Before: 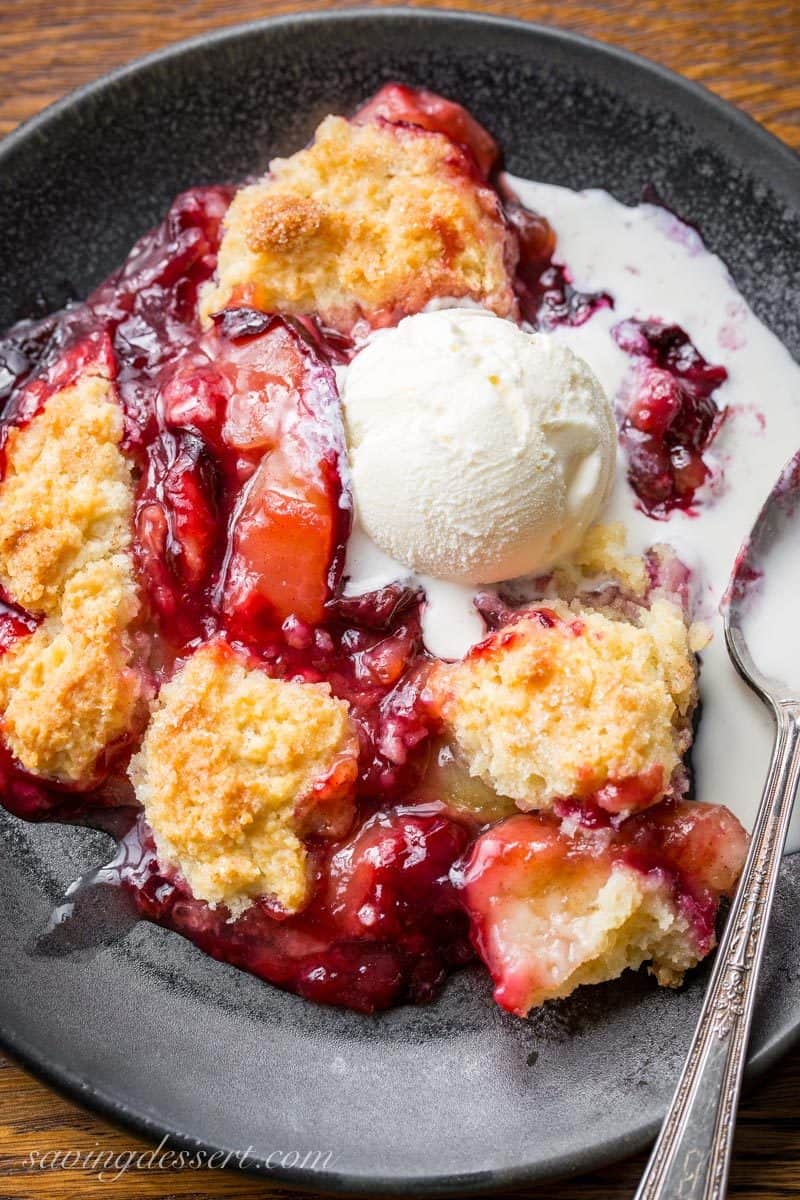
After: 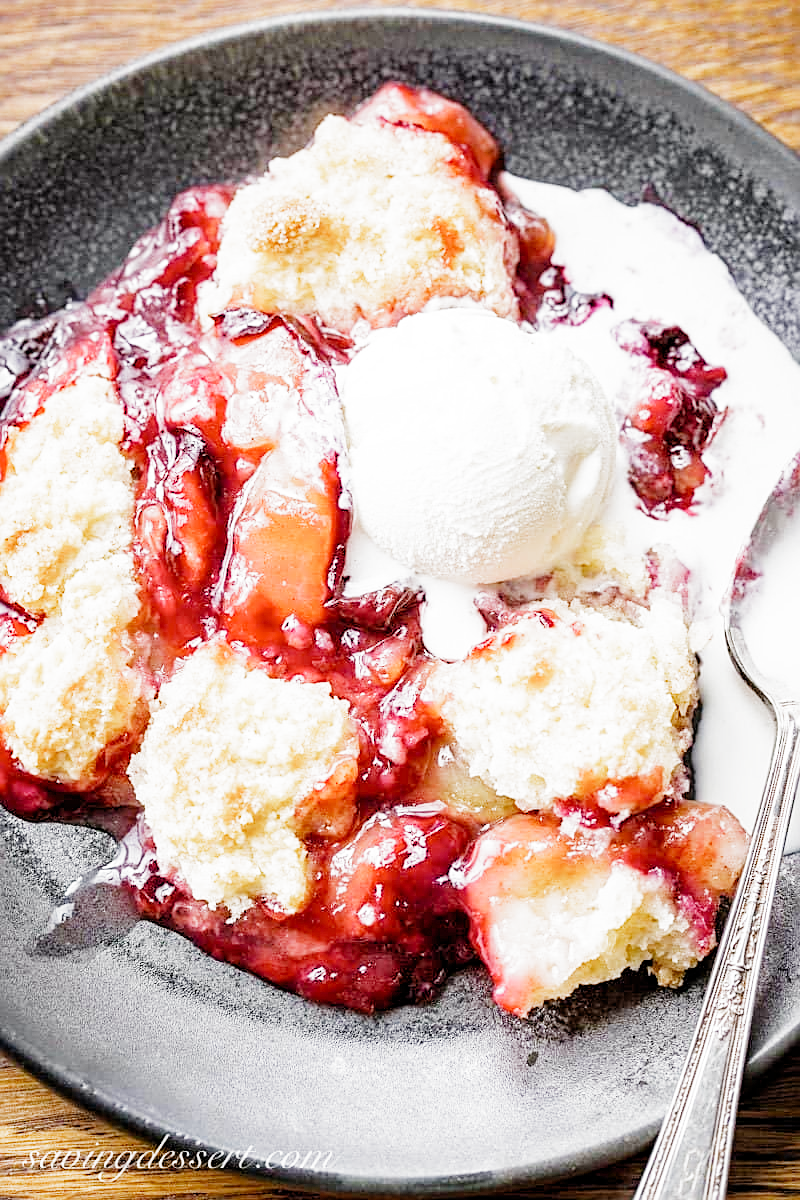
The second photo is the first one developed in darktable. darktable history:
filmic rgb: black relative exposure -7.65 EV, white relative exposure 4.56 EV, hardness 3.61, preserve chrominance no, color science v4 (2020), contrast in shadows soft
exposure: exposure 1.99 EV, compensate highlight preservation false
sharpen: on, module defaults
contrast brightness saturation: saturation -0.061
